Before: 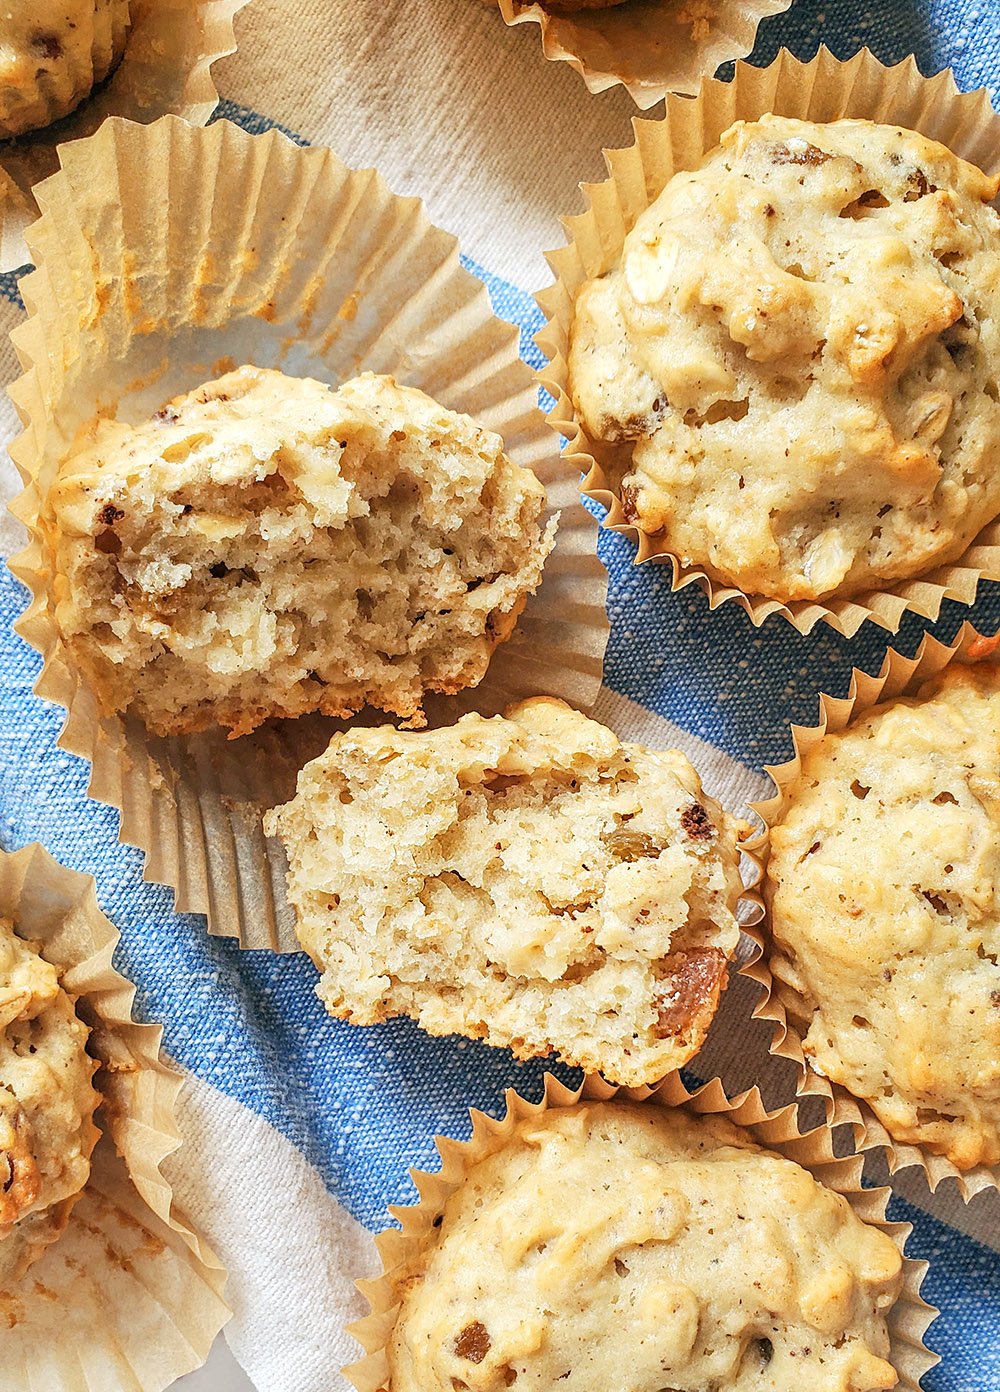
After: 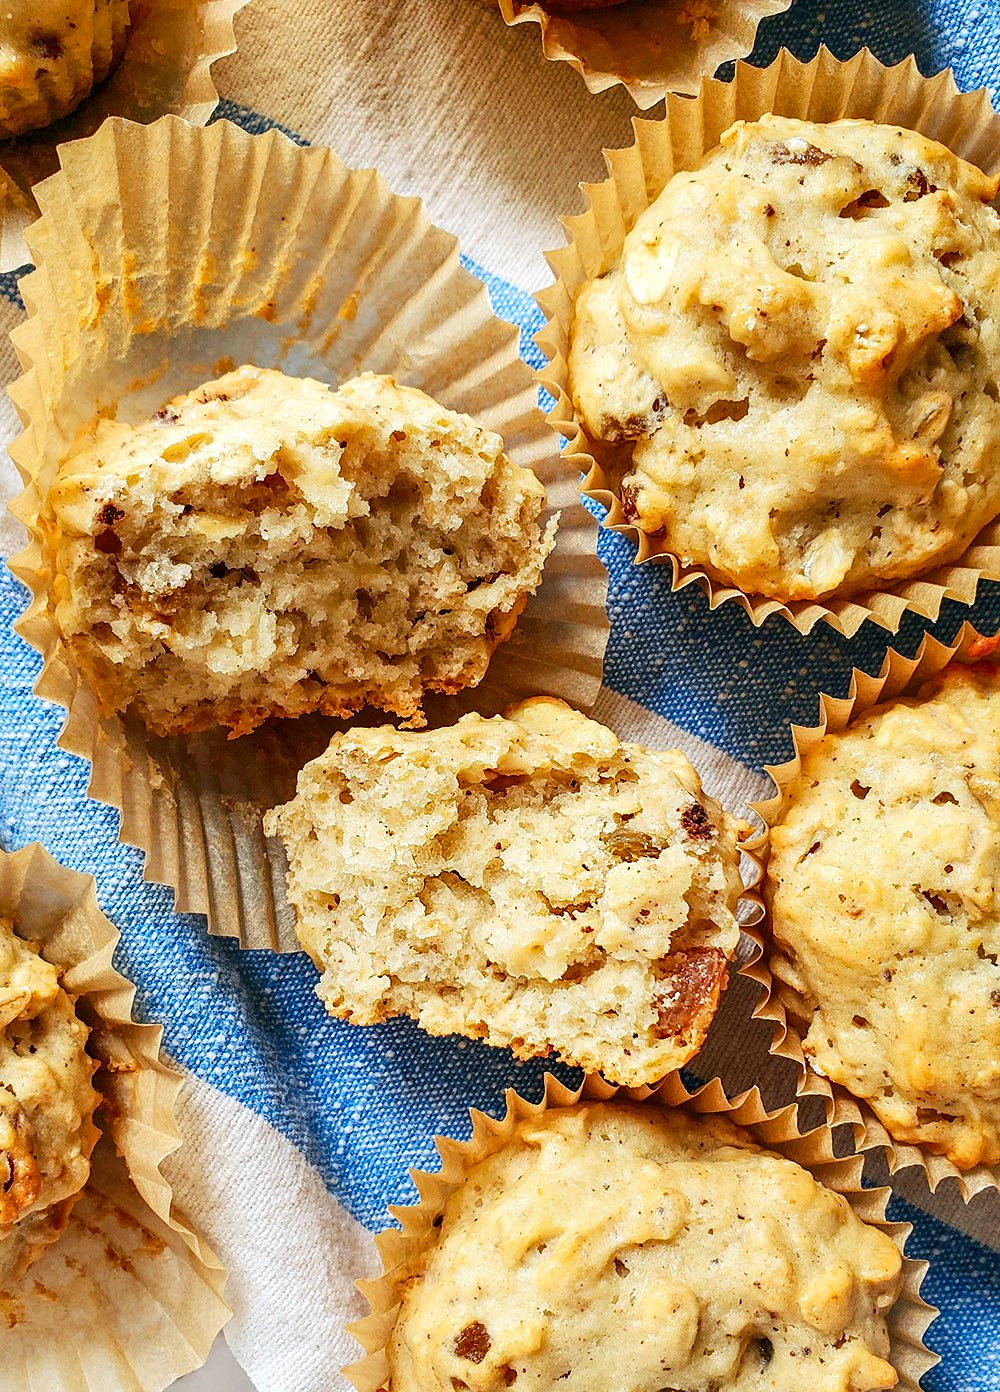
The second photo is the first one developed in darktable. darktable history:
contrast brightness saturation: contrast 0.119, brightness -0.116, saturation 0.205
